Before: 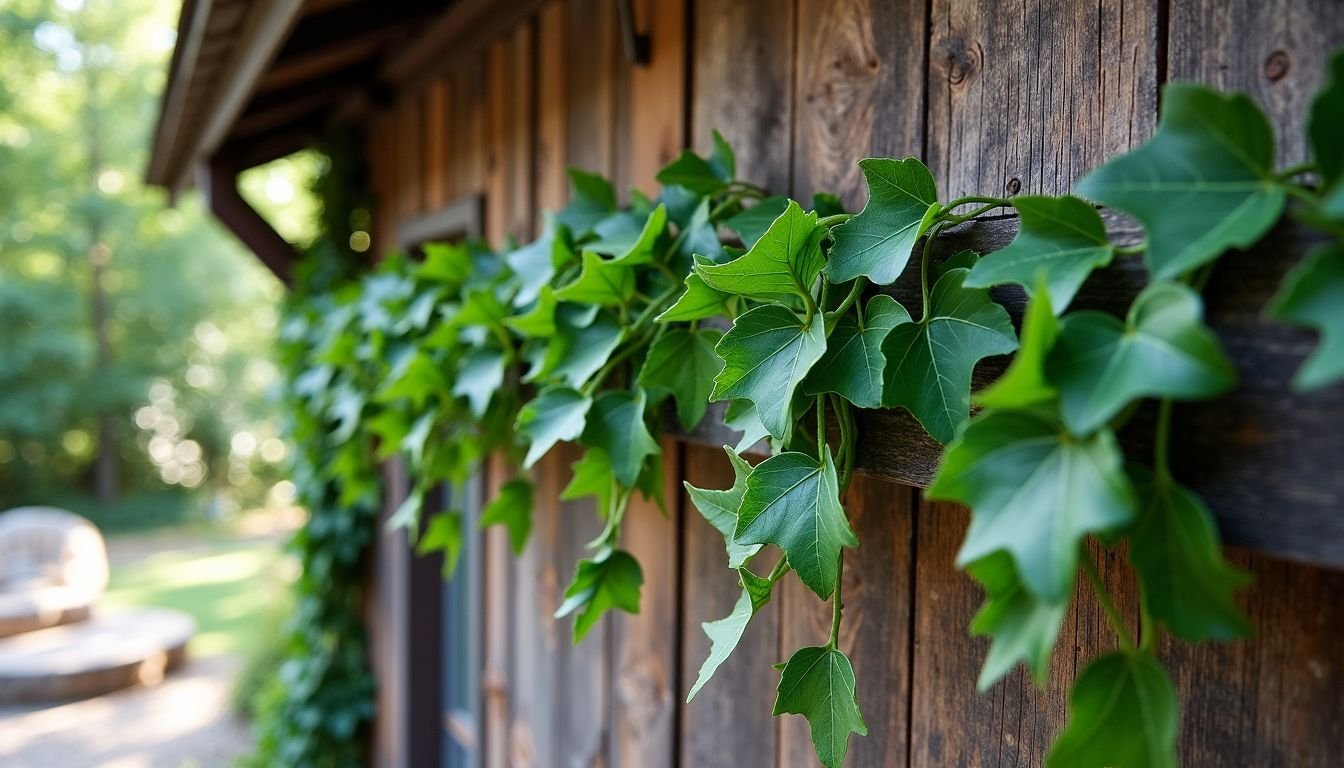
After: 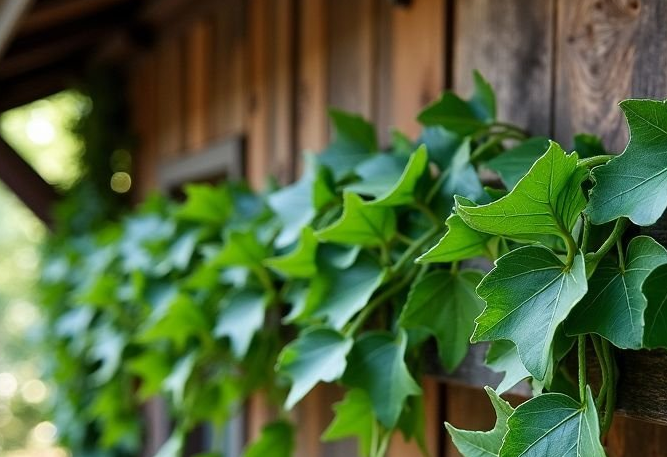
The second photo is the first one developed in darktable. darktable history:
crop: left 17.787%, top 7.694%, right 32.567%, bottom 32.711%
